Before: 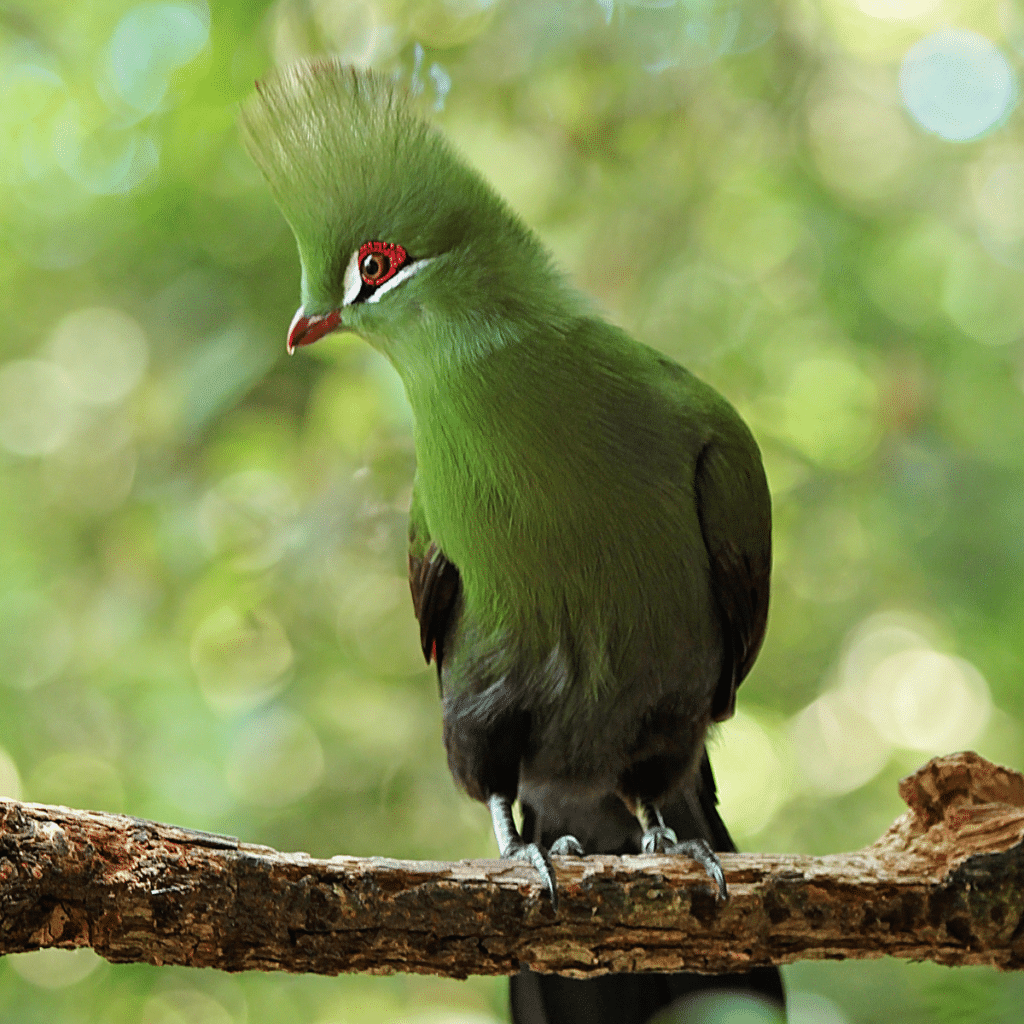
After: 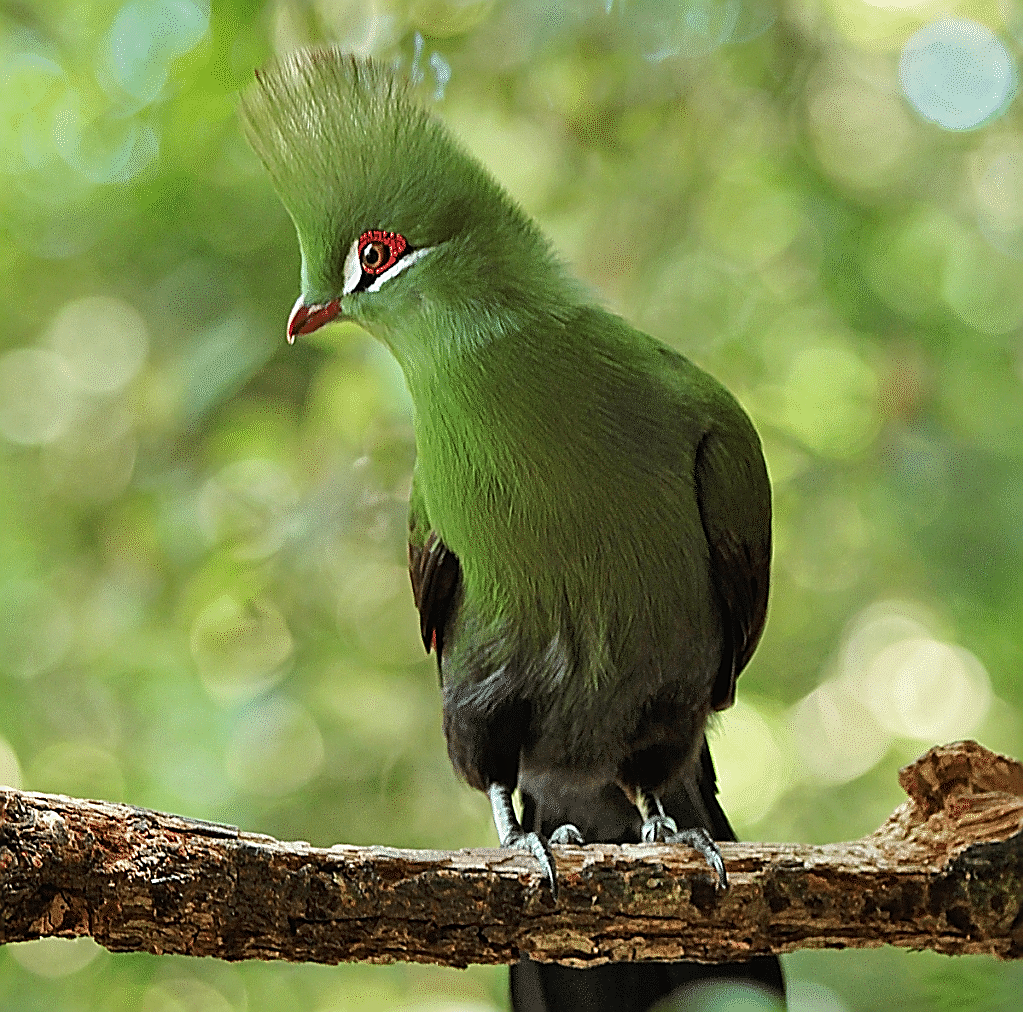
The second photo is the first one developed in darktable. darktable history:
sharpen: radius 1.655, amount 1.292
crop: top 1.145%, right 0.027%
shadows and highlights: soften with gaussian
